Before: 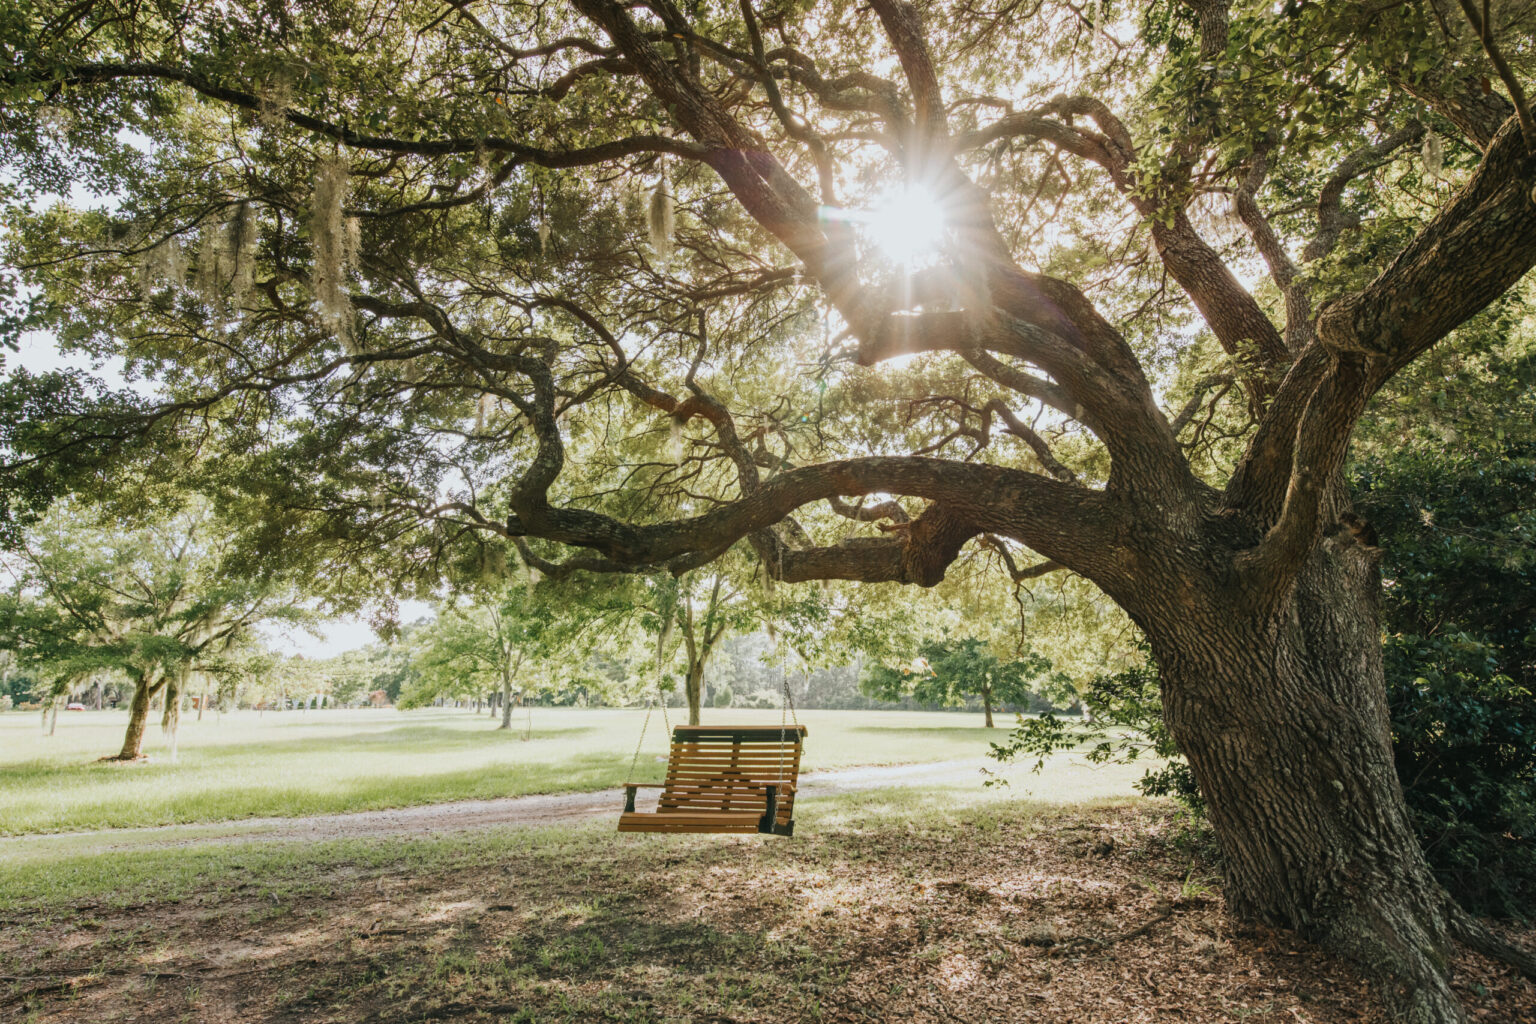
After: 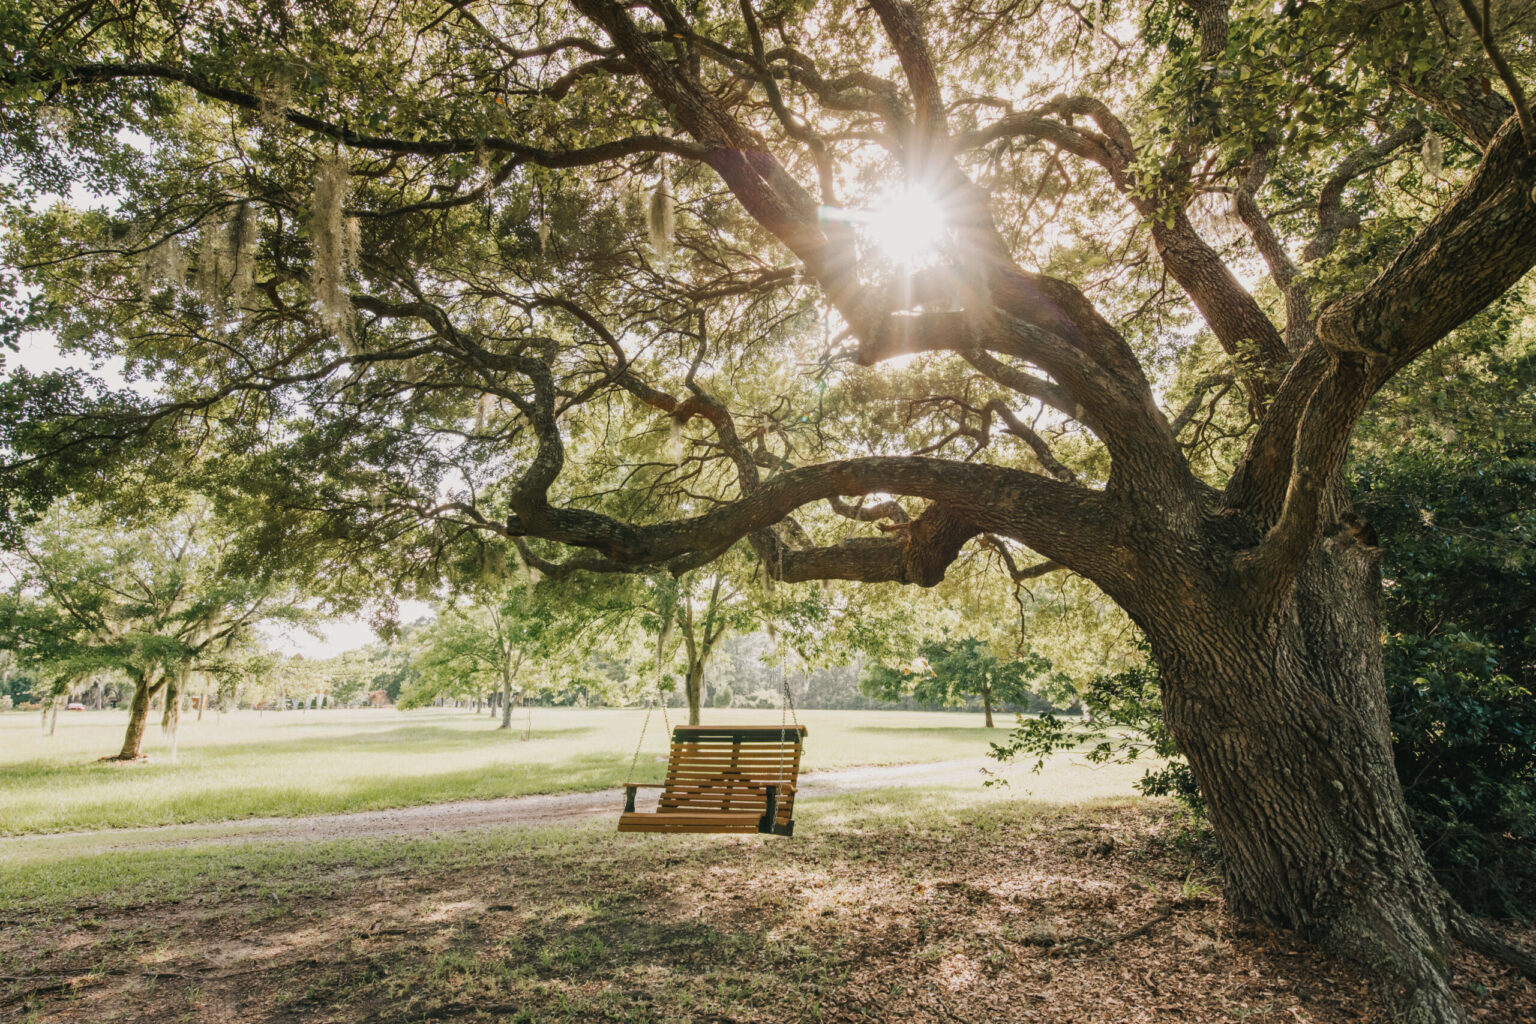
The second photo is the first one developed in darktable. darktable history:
color balance rgb: highlights gain › chroma 1.341%, highlights gain › hue 56.78°, perceptual saturation grading › global saturation 0.196%
